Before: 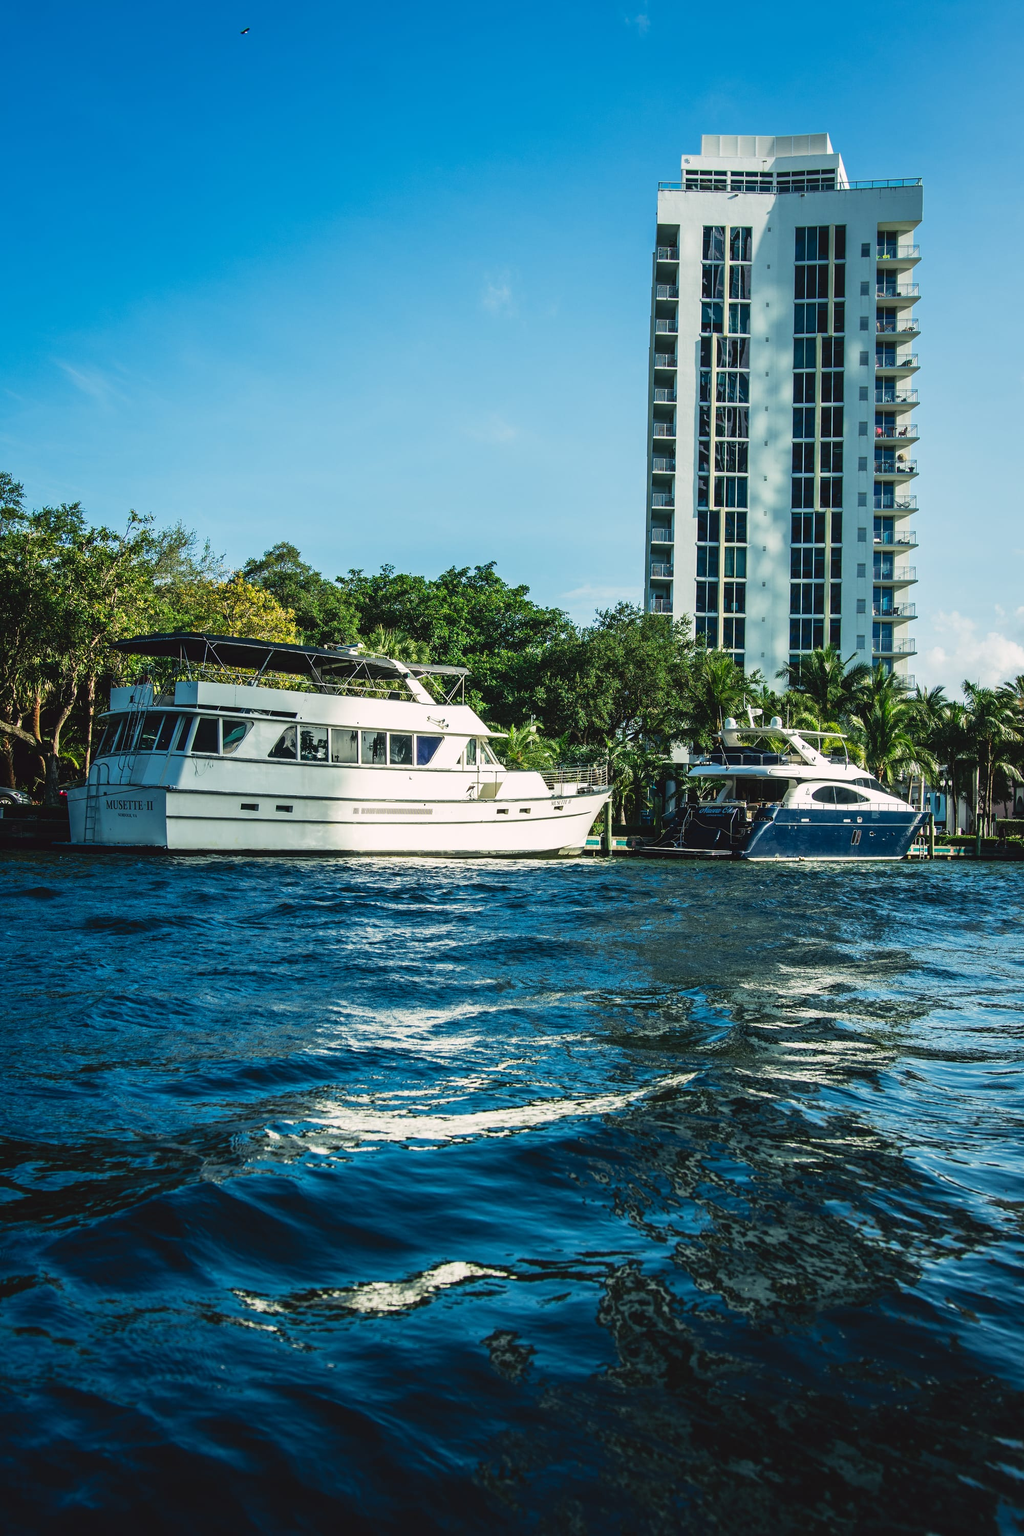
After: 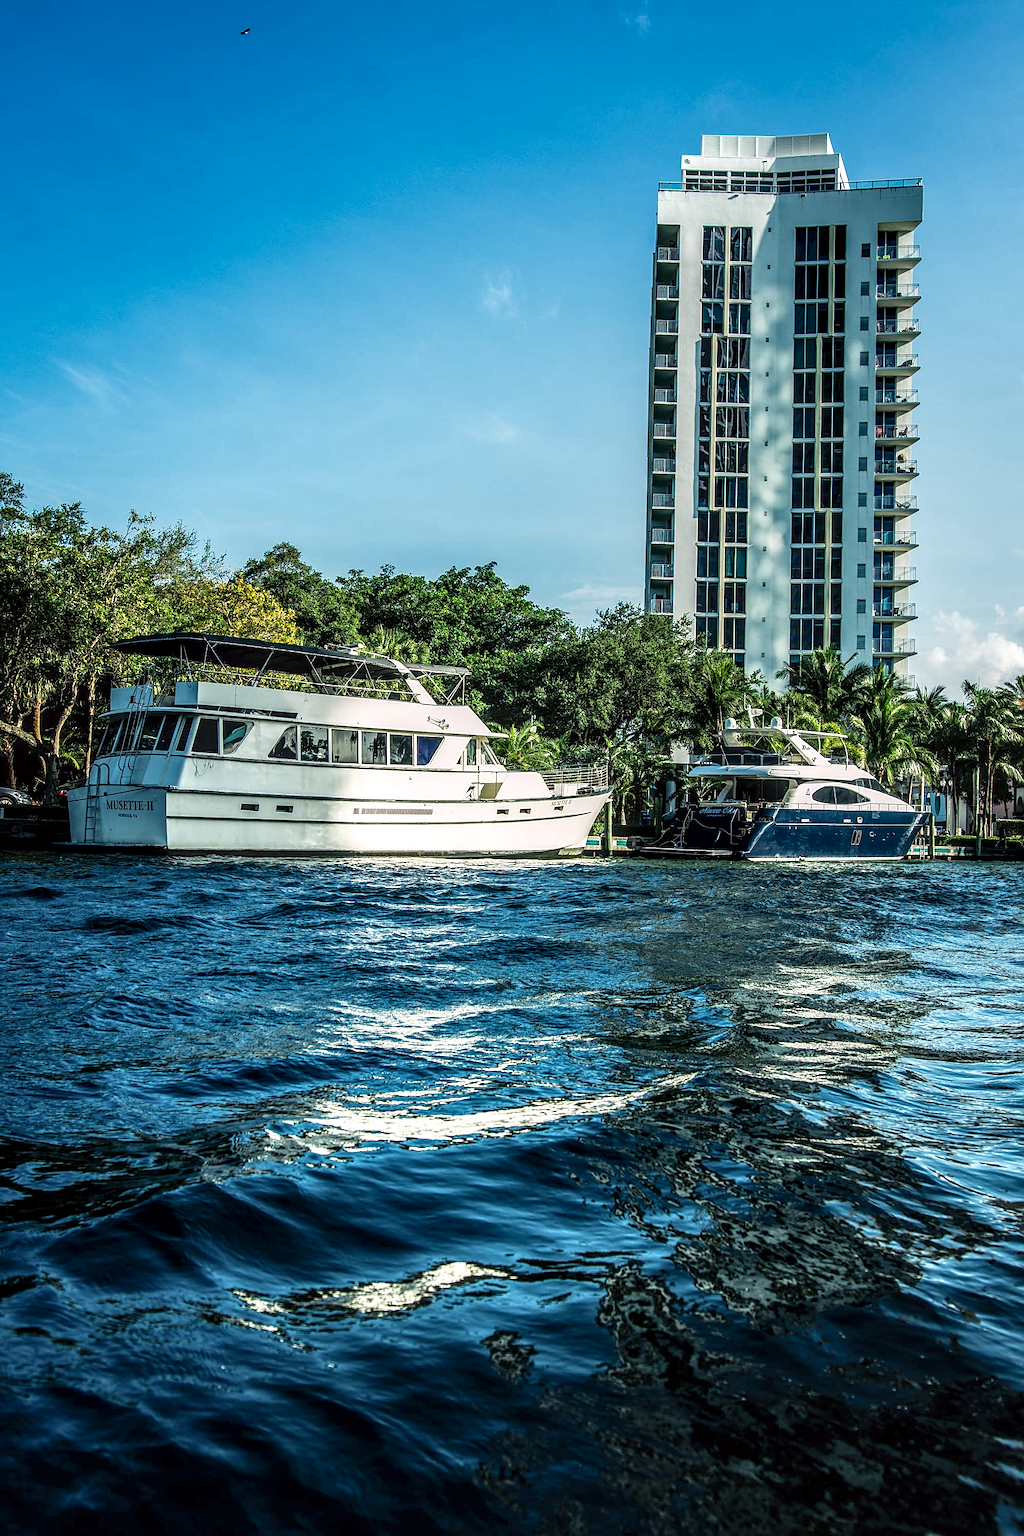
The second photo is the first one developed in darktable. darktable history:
sharpen: amount 0.489
local contrast: highlights 14%, shadows 37%, detail 184%, midtone range 0.471
